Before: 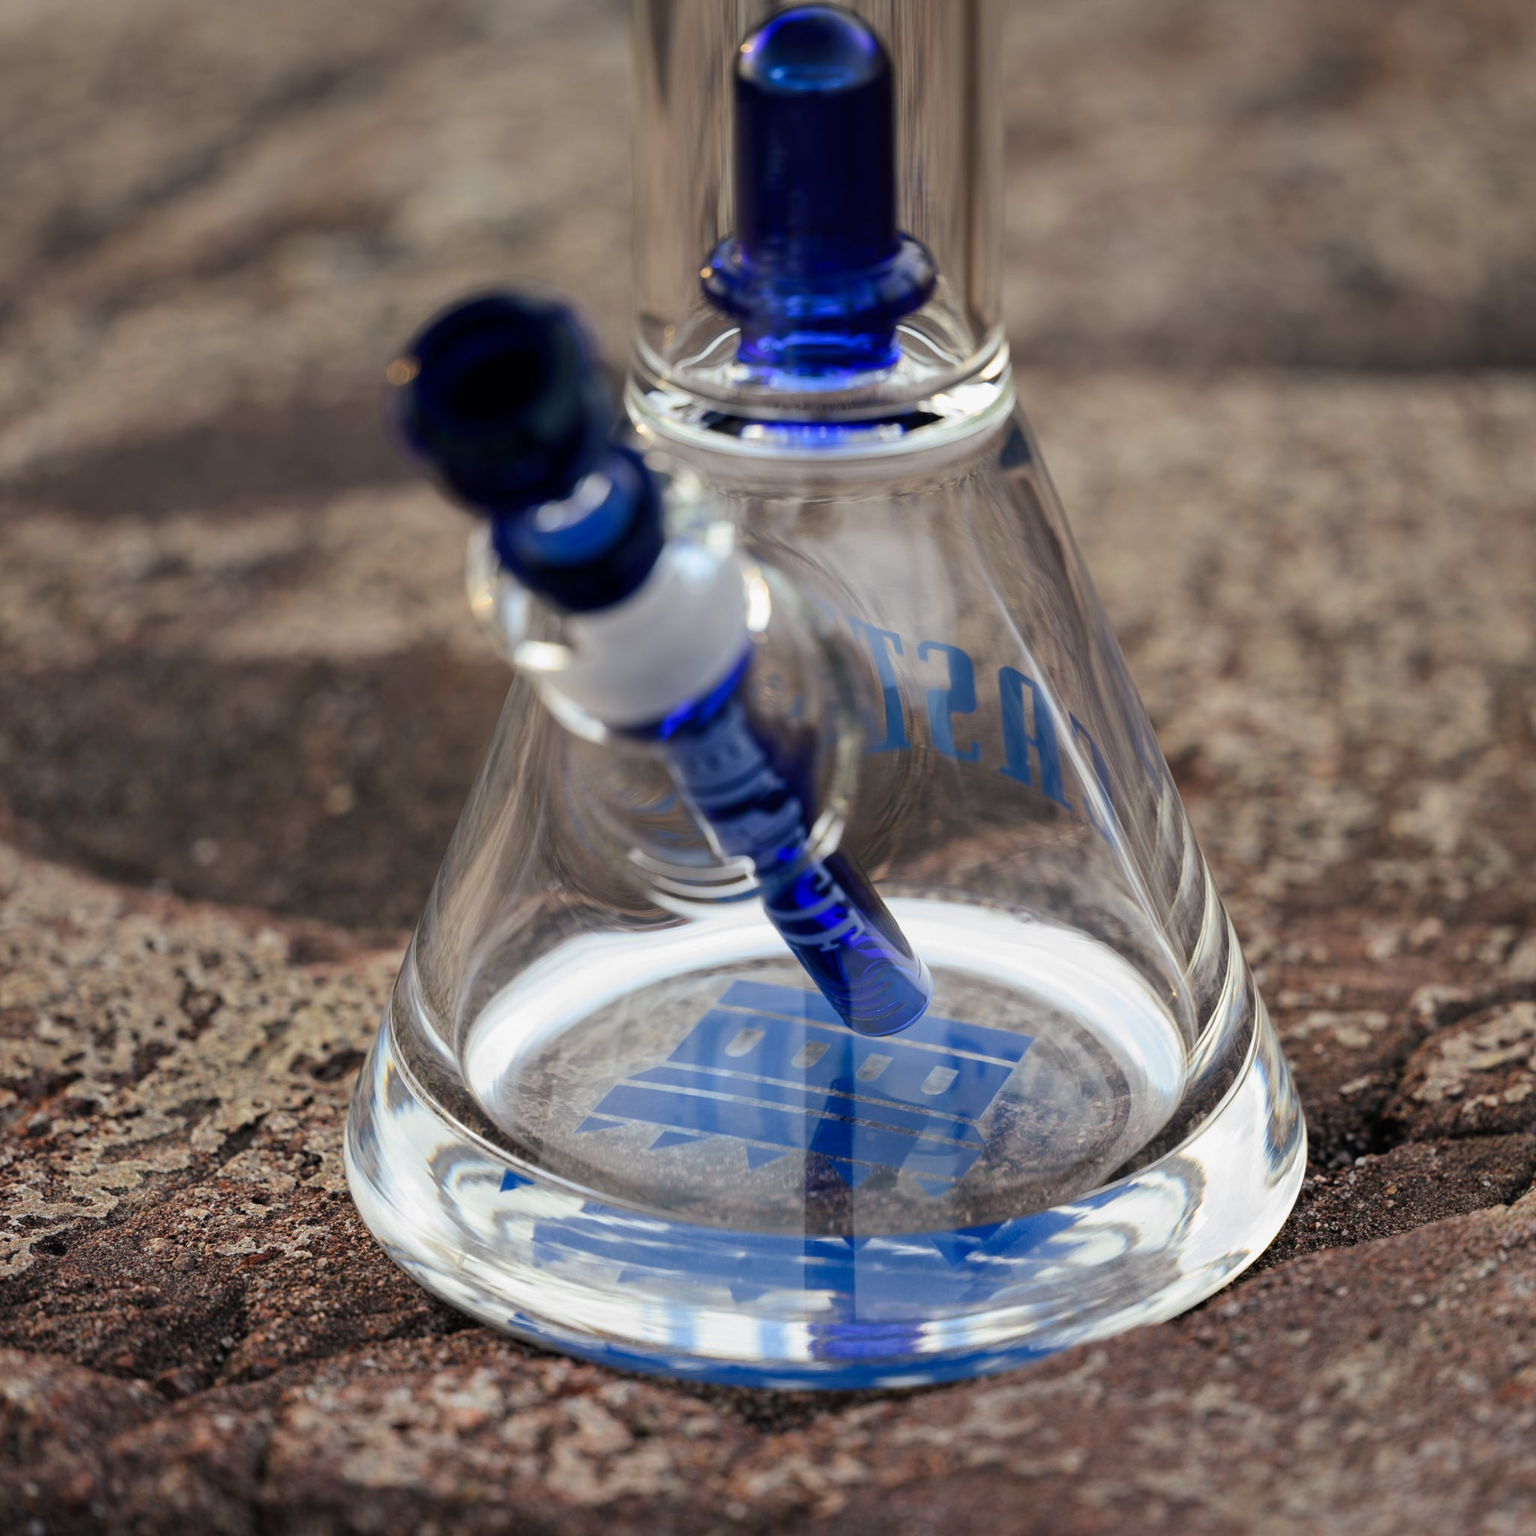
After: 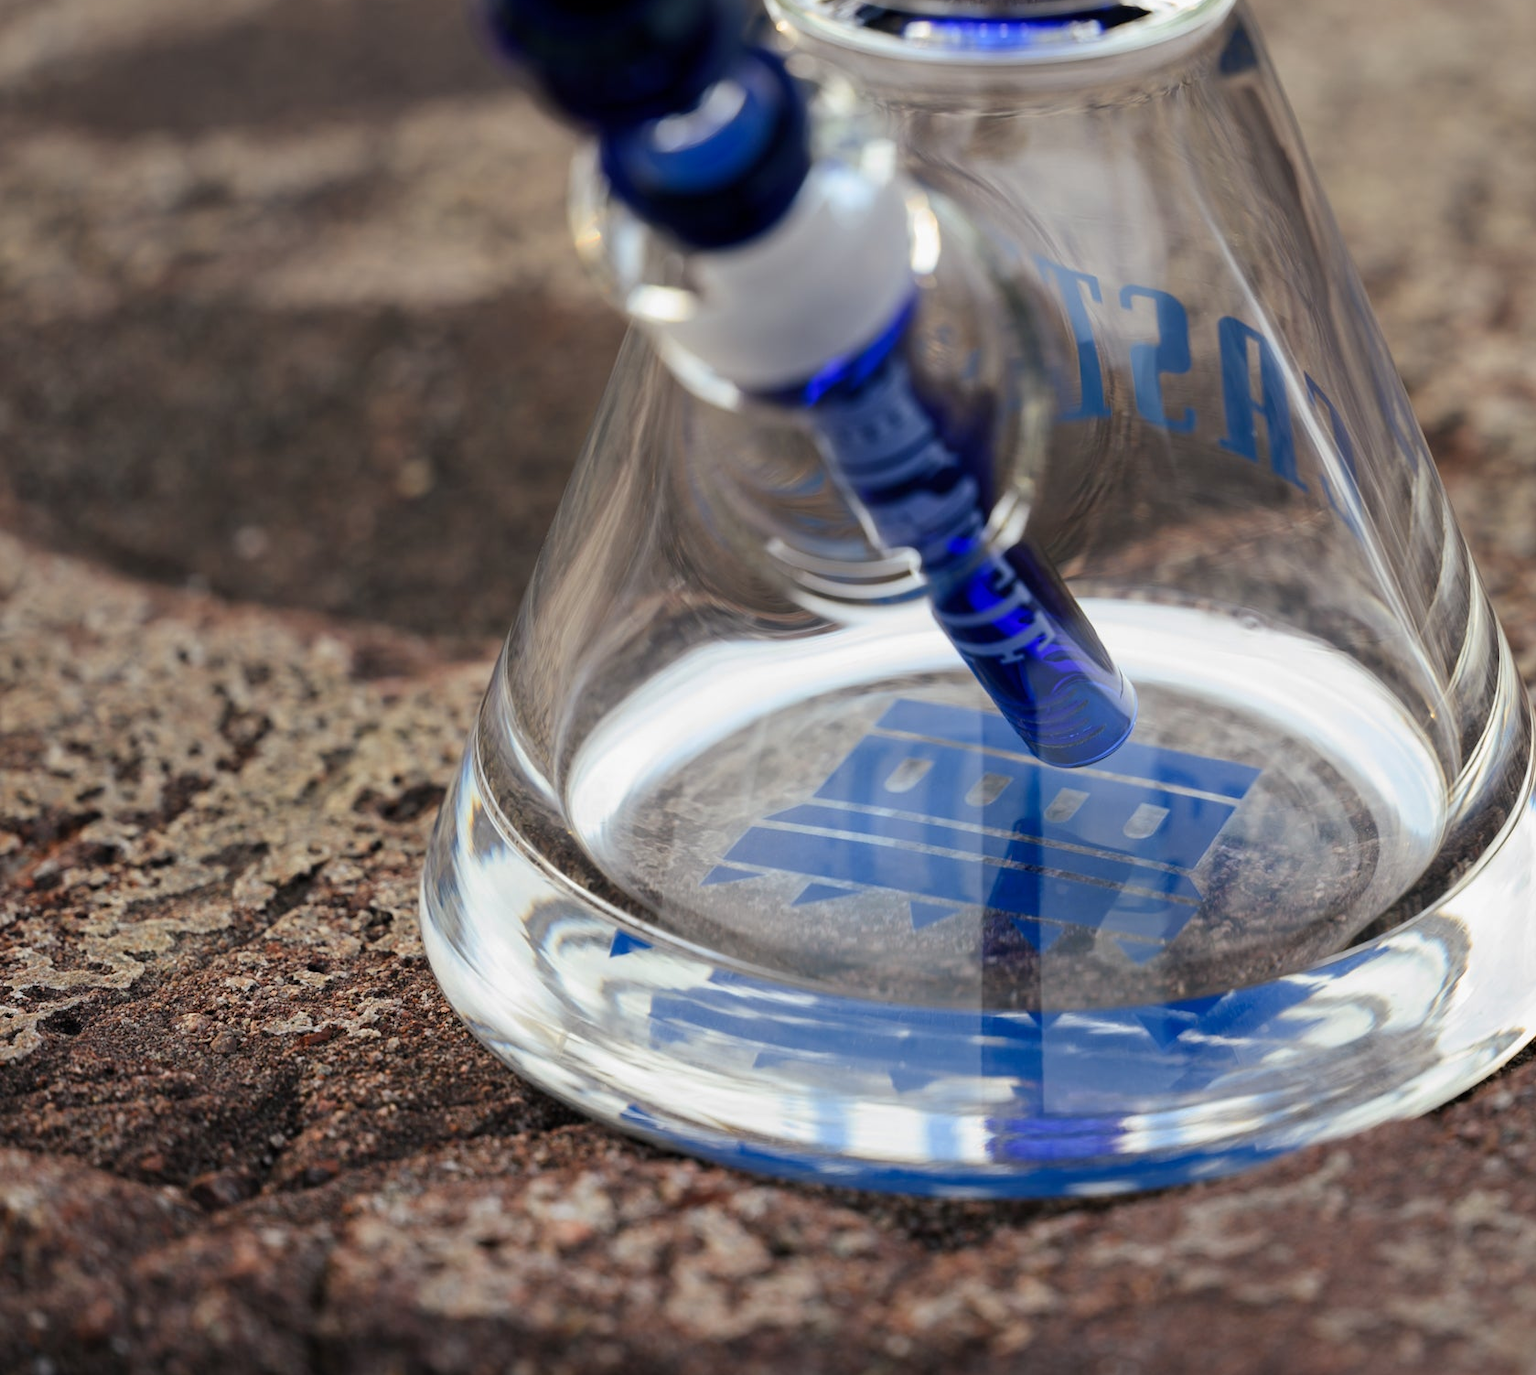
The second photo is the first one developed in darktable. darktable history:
crop: top 26.55%, right 18.015%
